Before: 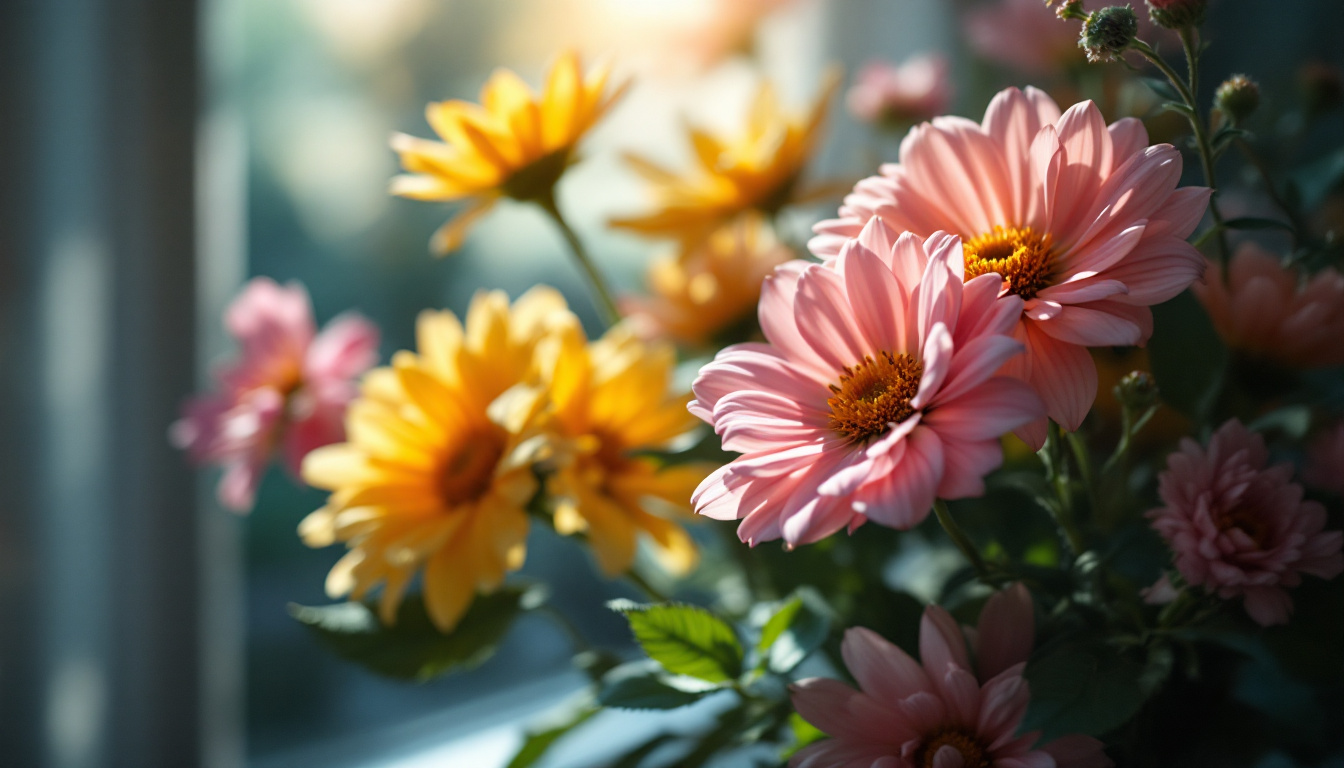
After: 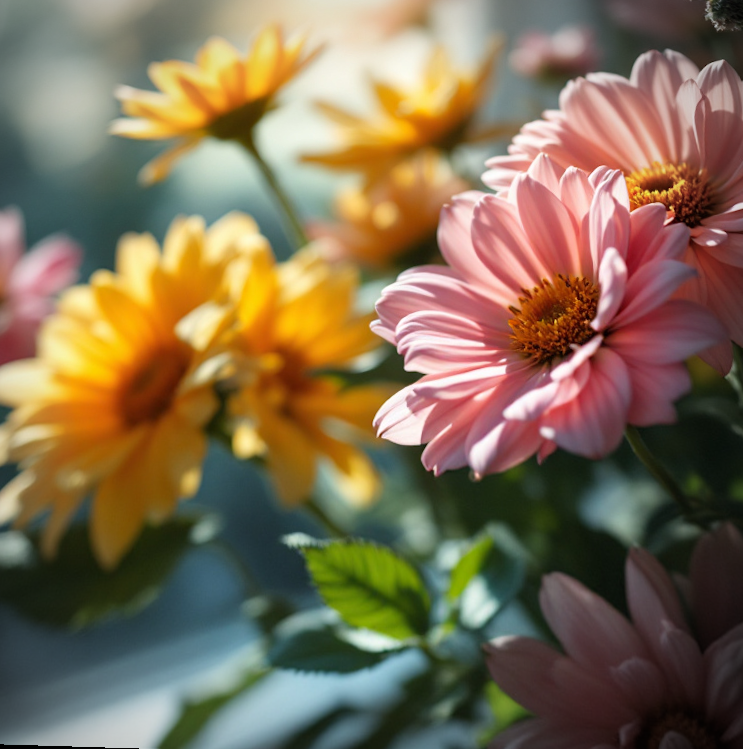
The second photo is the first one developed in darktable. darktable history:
rotate and perspective: rotation 0.72°, lens shift (vertical) -0.352, lens shift (horizontal) -0.051, crop left 0.152, crop right 0.859, crop top 0.019, crop bottom 0.964
vignetting: on, module defaults
crop and rotate: left 15.446%, right 17.836%
